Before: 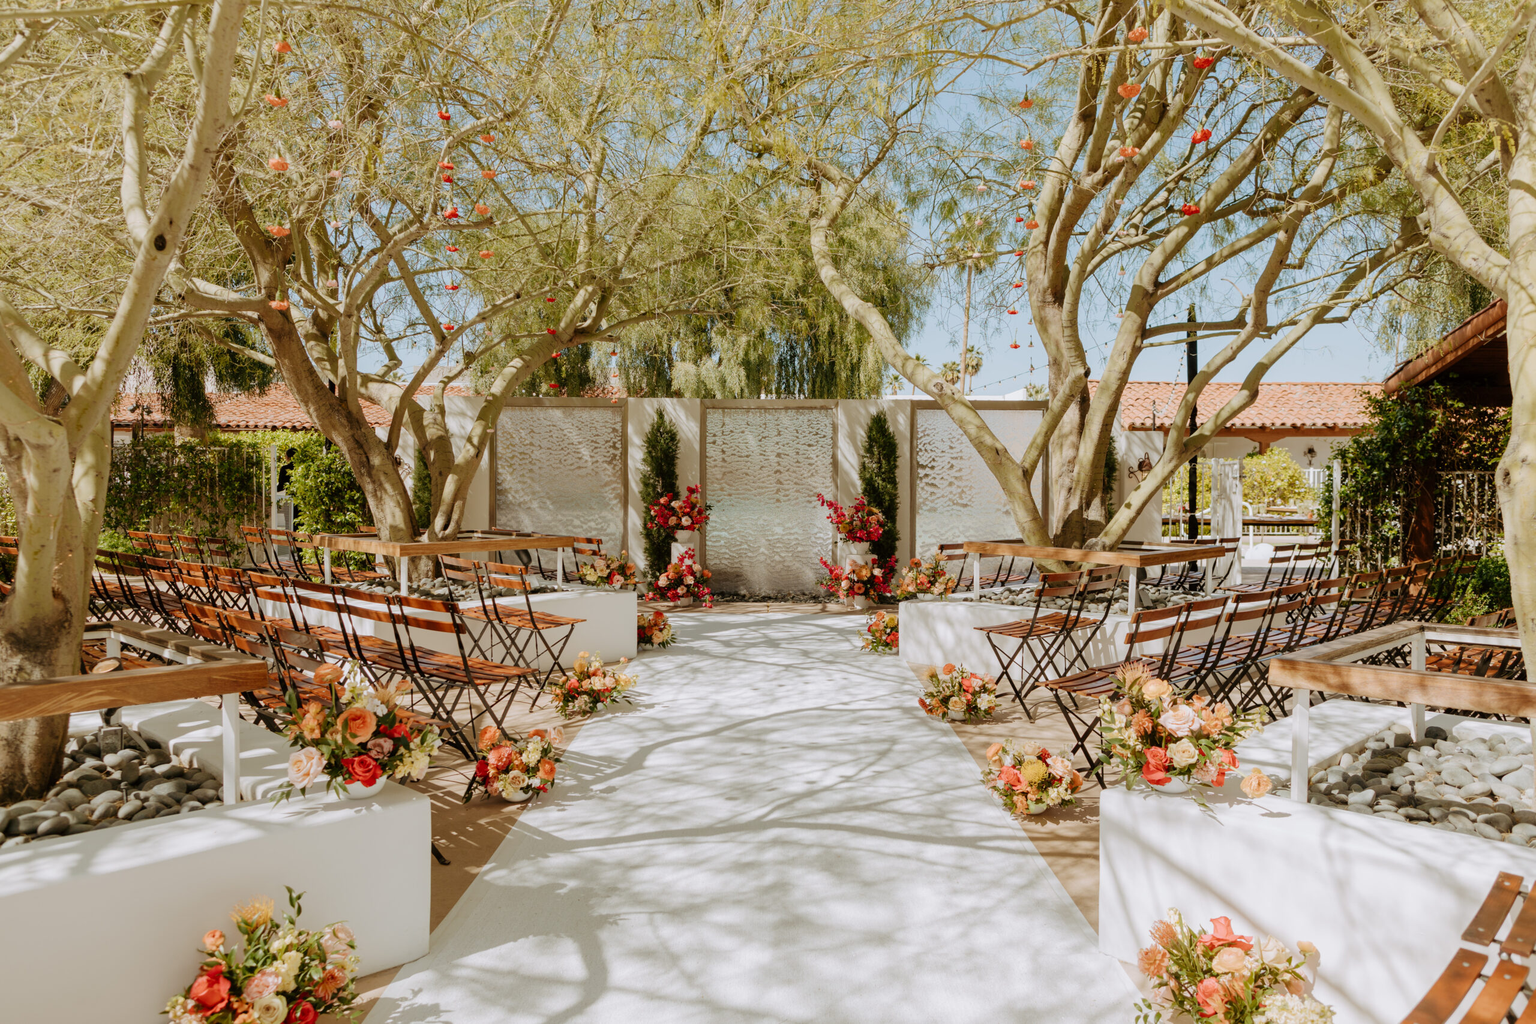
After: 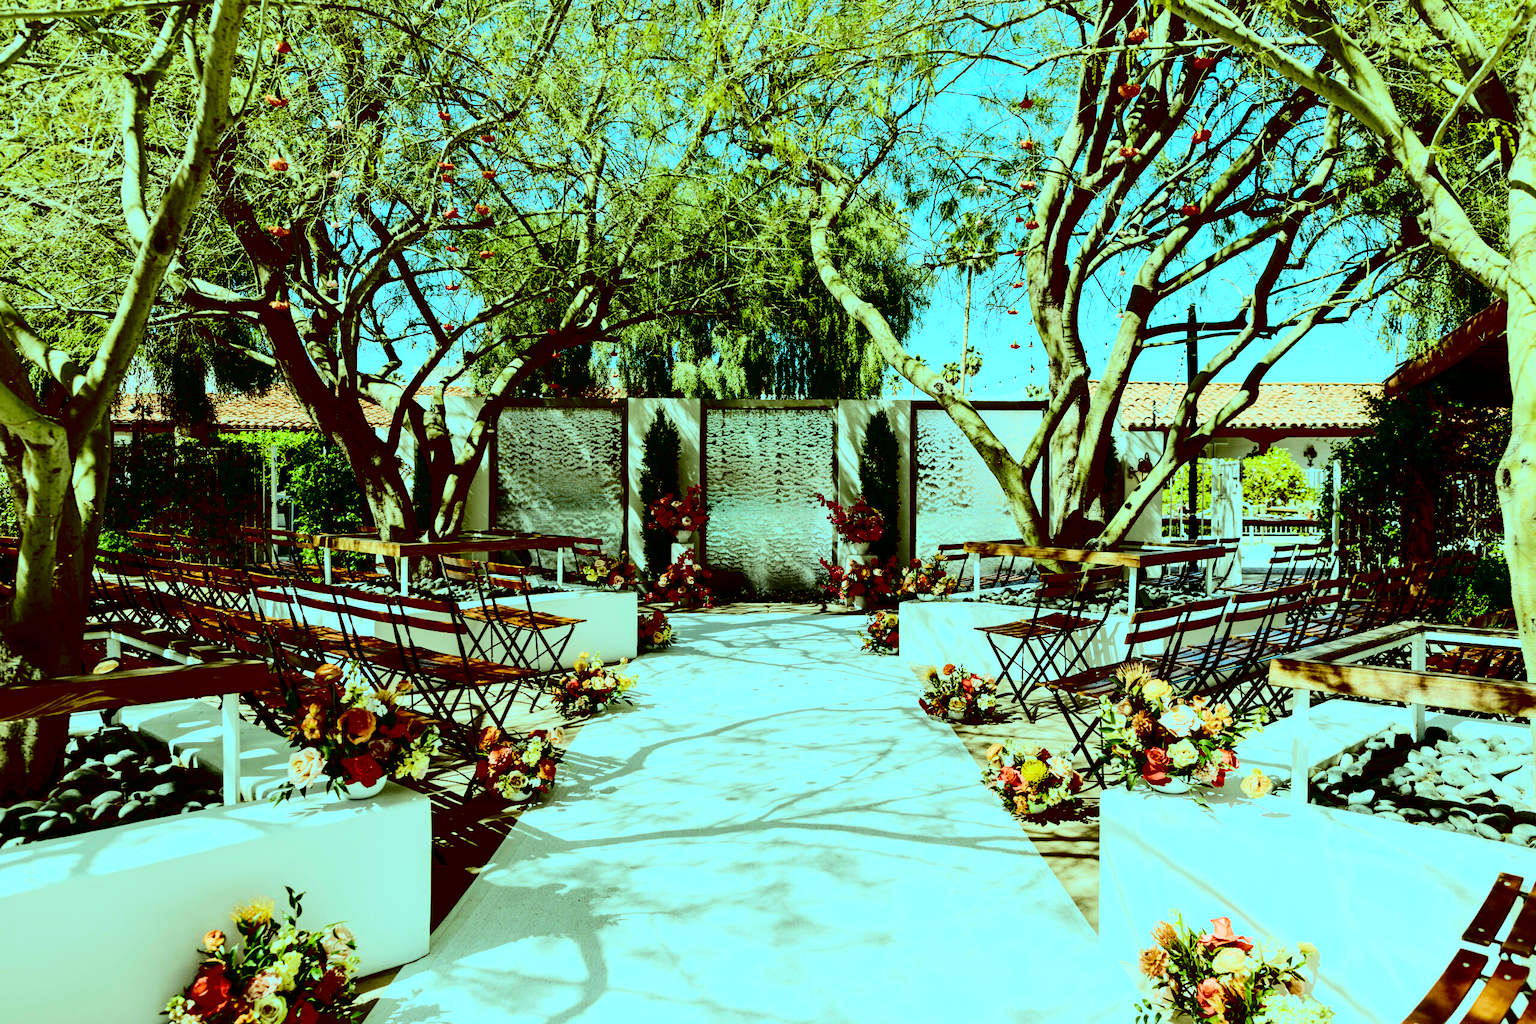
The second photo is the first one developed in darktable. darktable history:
color balance: mode lift, gamma, gain (sRGB), lift [0.997, 0.979, 1.021, 1.011], gamma [1, 1.084, 0.916, 0.998], gain [1, 0.87, 1.13, 1.101], contrast 4.55%, contrast fulcrum 38.24%, output saturation 104.09%
contrast brightness saturation: contrast 0.77, brightness -1, saturation 1
